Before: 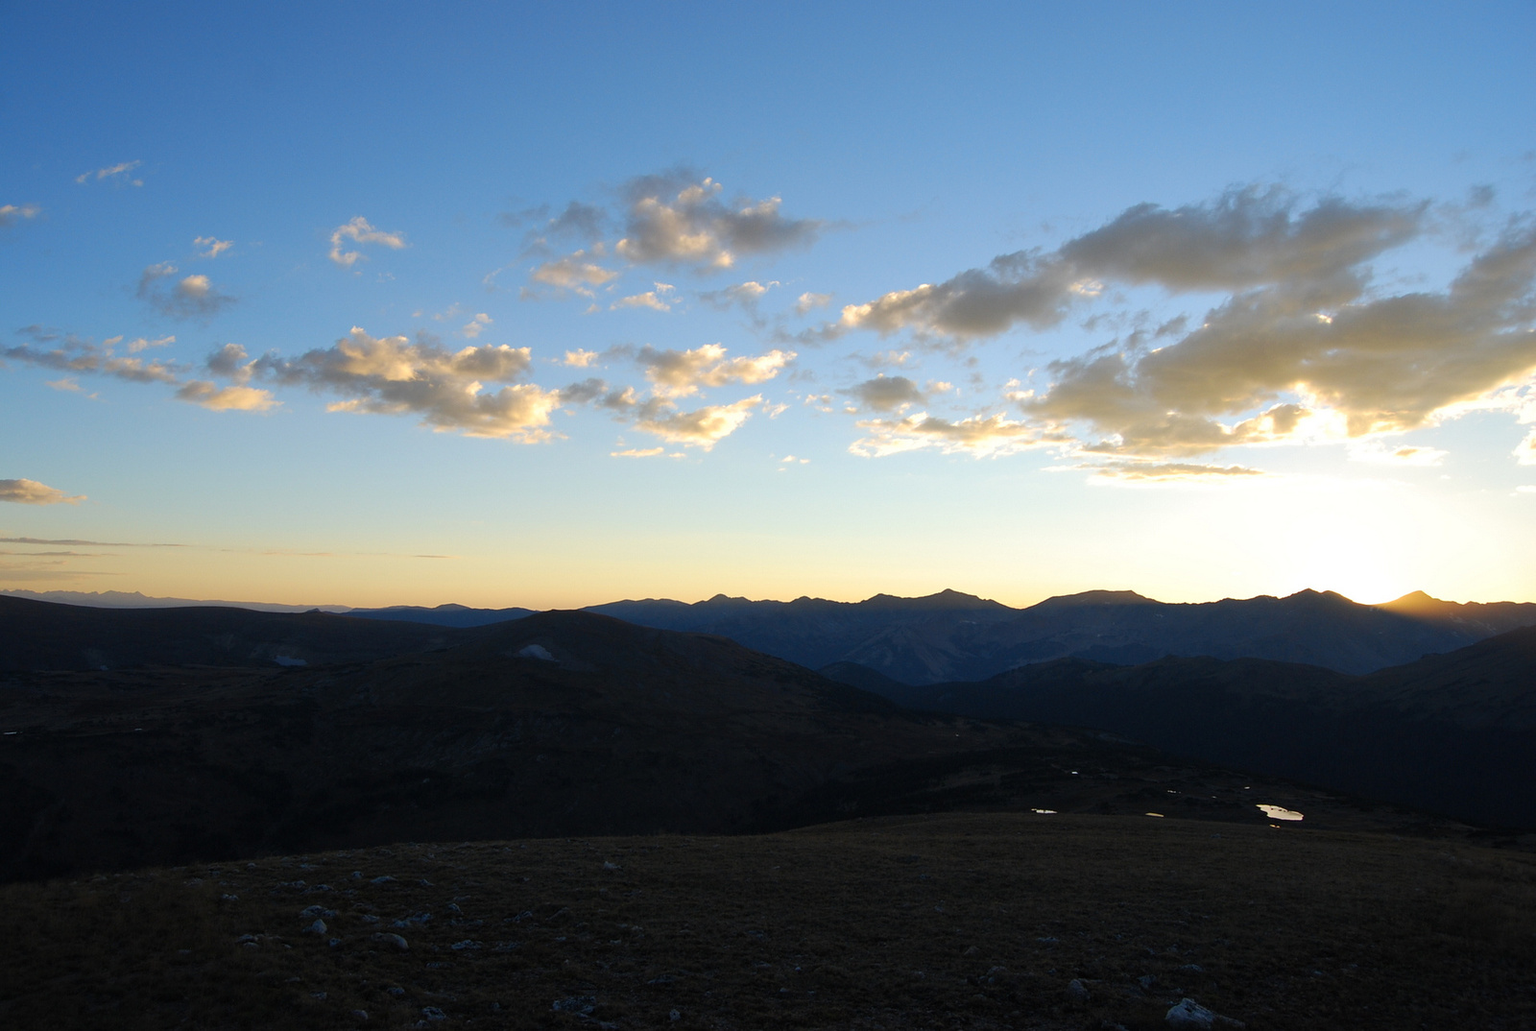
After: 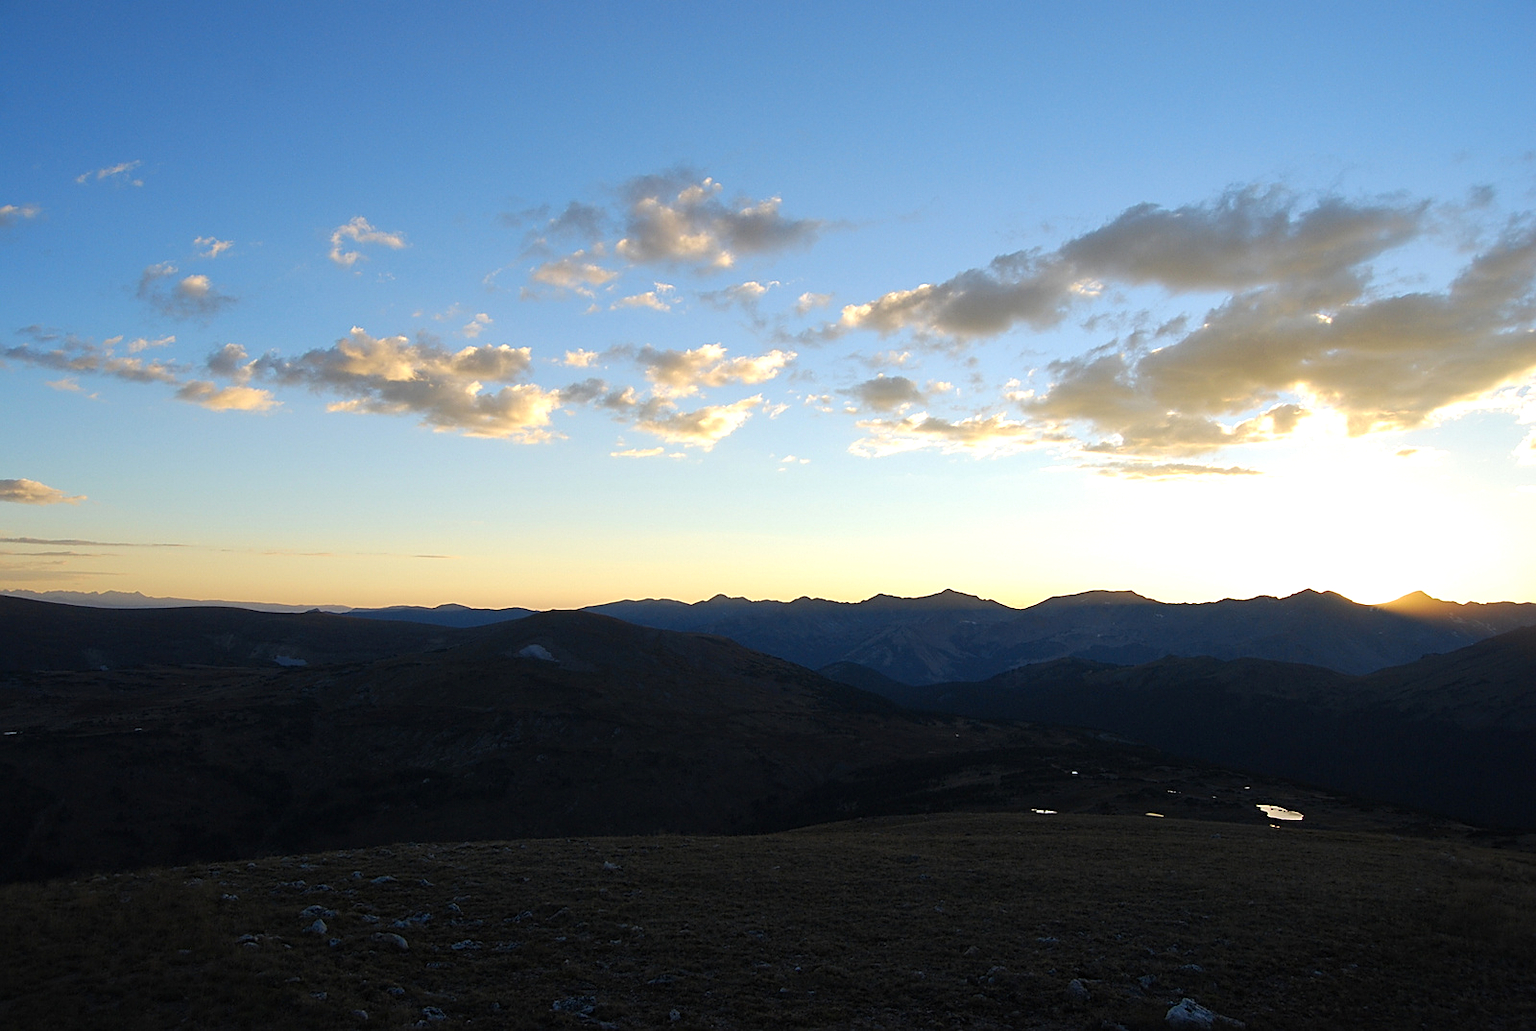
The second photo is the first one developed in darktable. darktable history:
sharpen: on, module defaults
exposure: exposure 0.202 EV, compensate highlight preservation false
